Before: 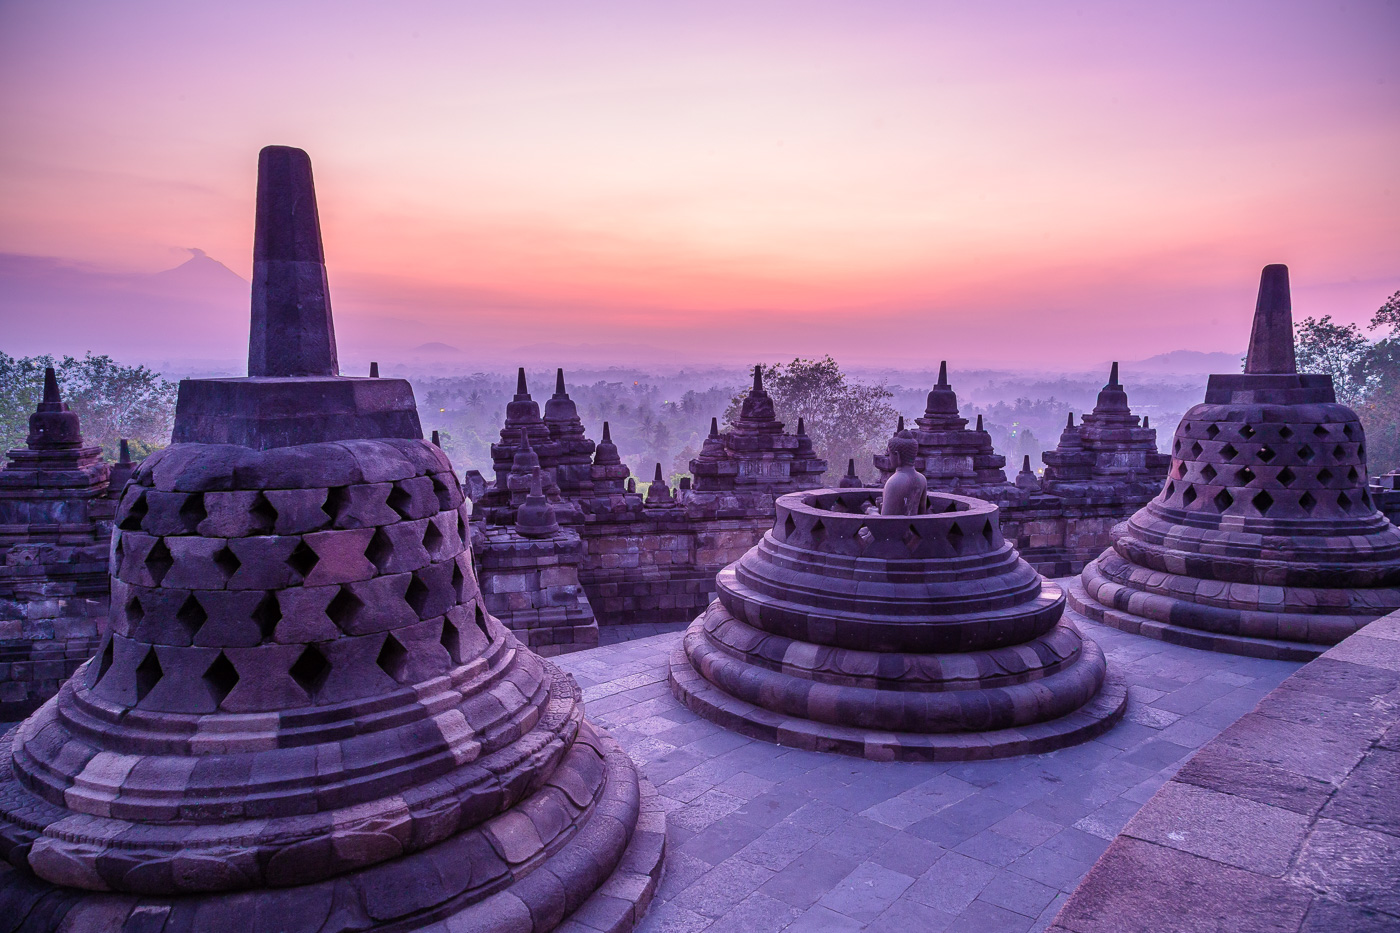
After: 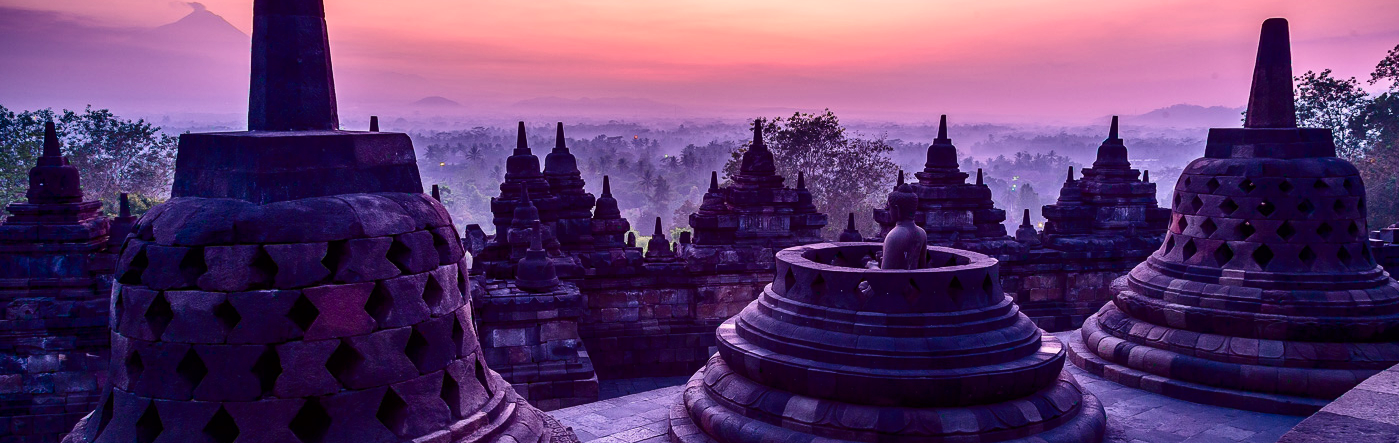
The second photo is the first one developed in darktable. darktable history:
contrast brightness saturation: contrast 0.237, brightness -0.226, saturation 0.148
crop and rotate: top 26.419%, bottom 25.996%
exposure: compensate highlight preservation false
